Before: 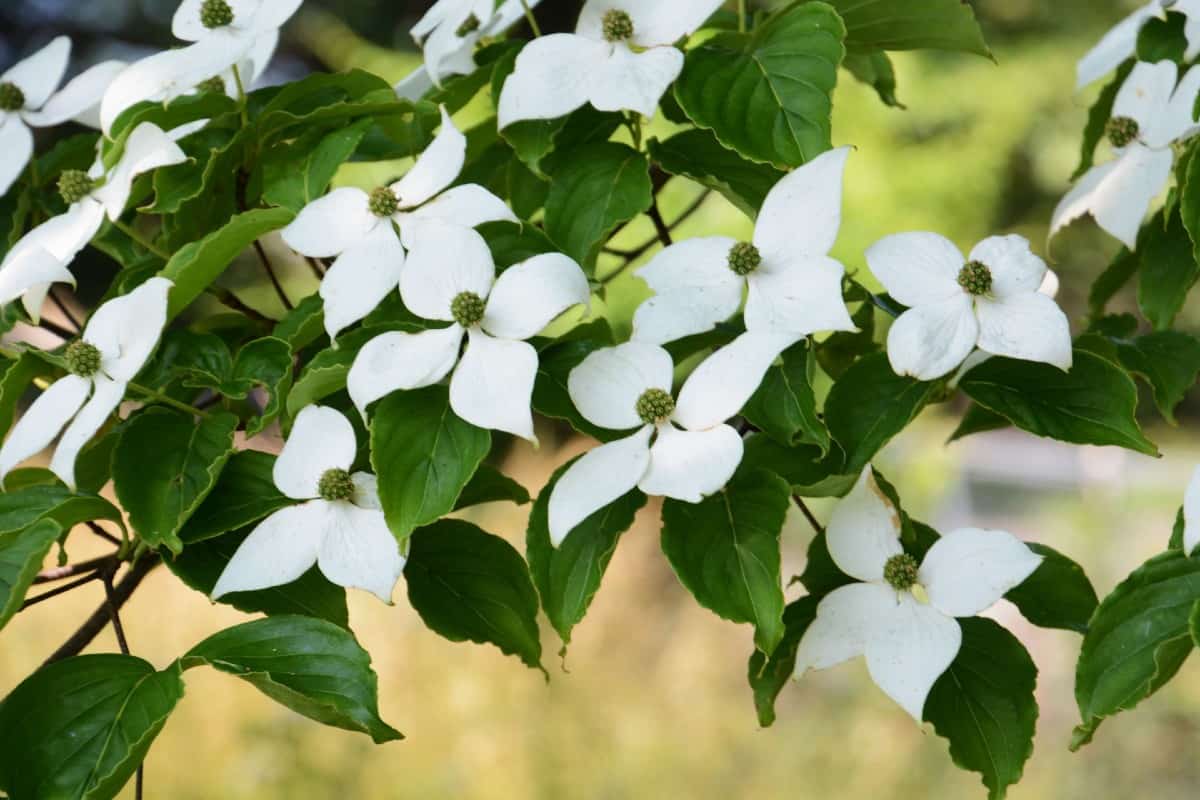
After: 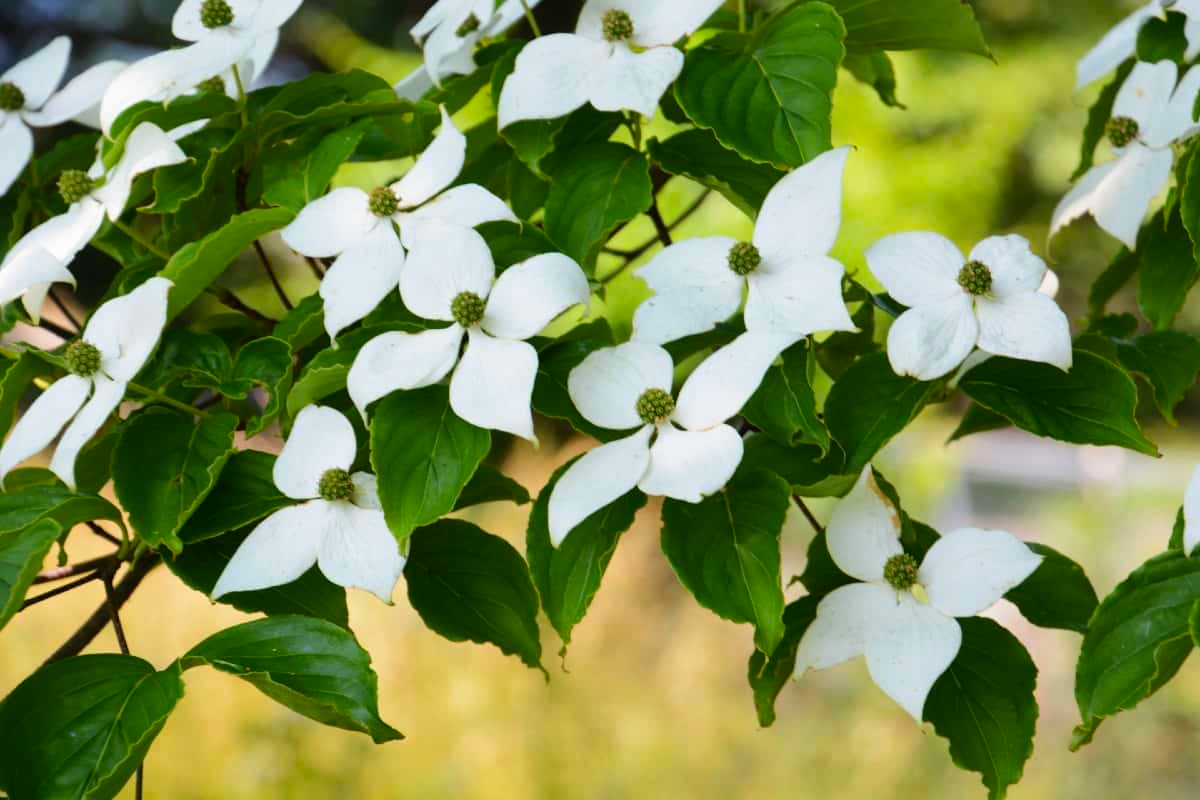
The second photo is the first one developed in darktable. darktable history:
color correction: highlights b* 0.019, saturation 1.09
color balance rgb: linear chroma grading › global chroma 9.08%, perceptual saturation grading › global saturation -0.116%, global vibrance 20%
